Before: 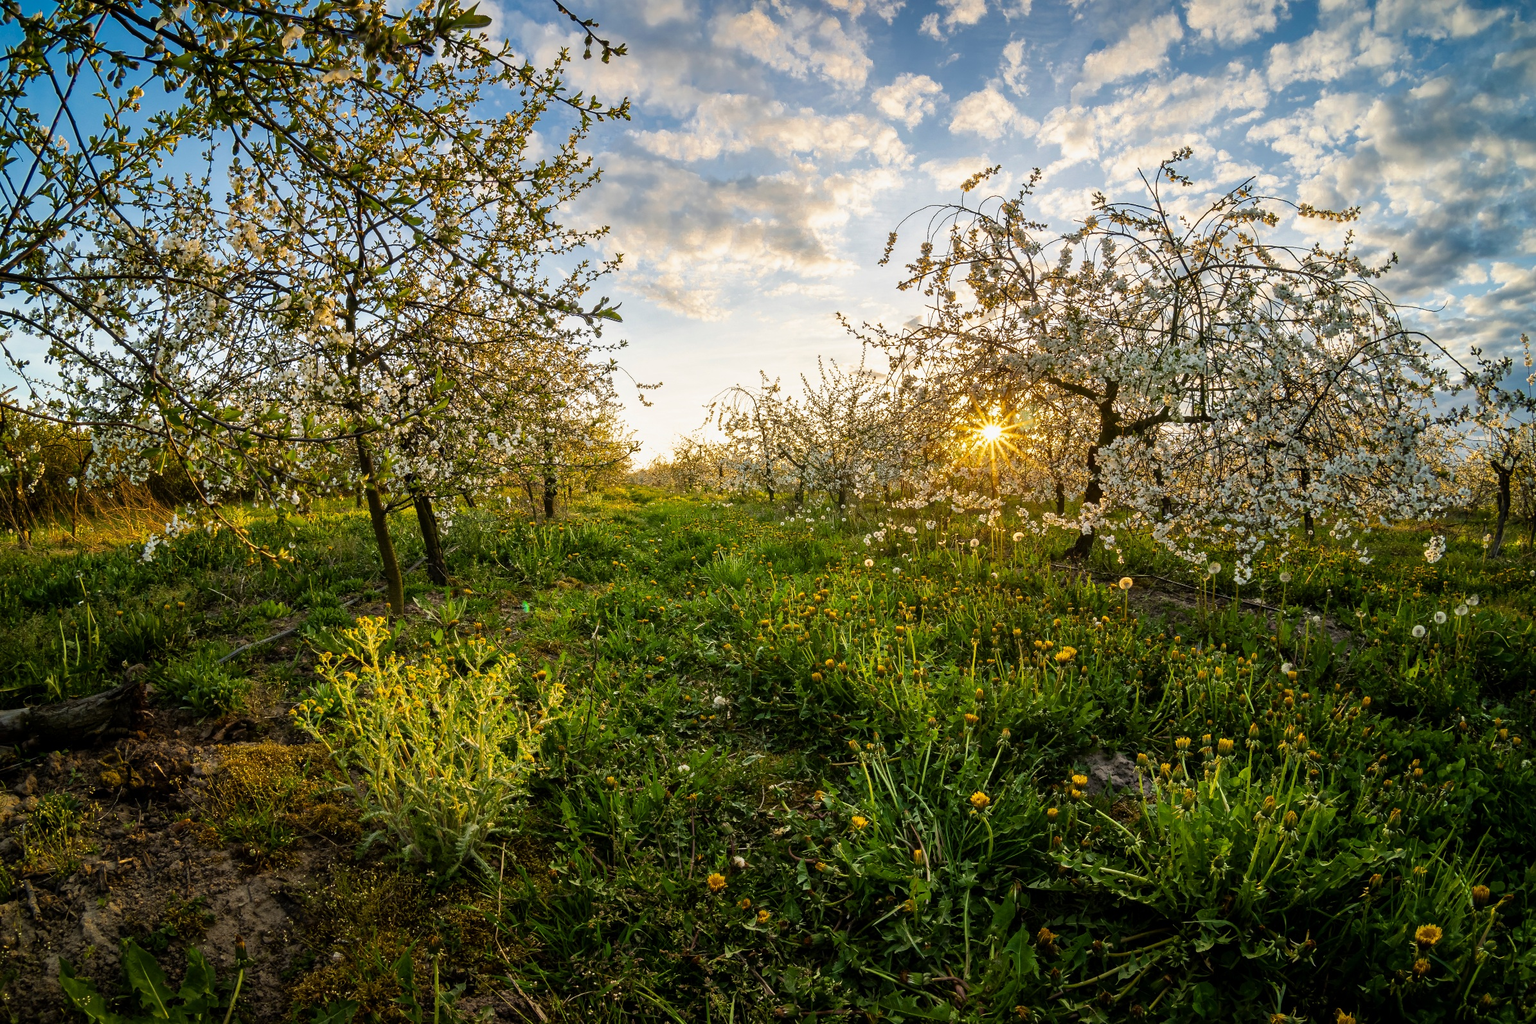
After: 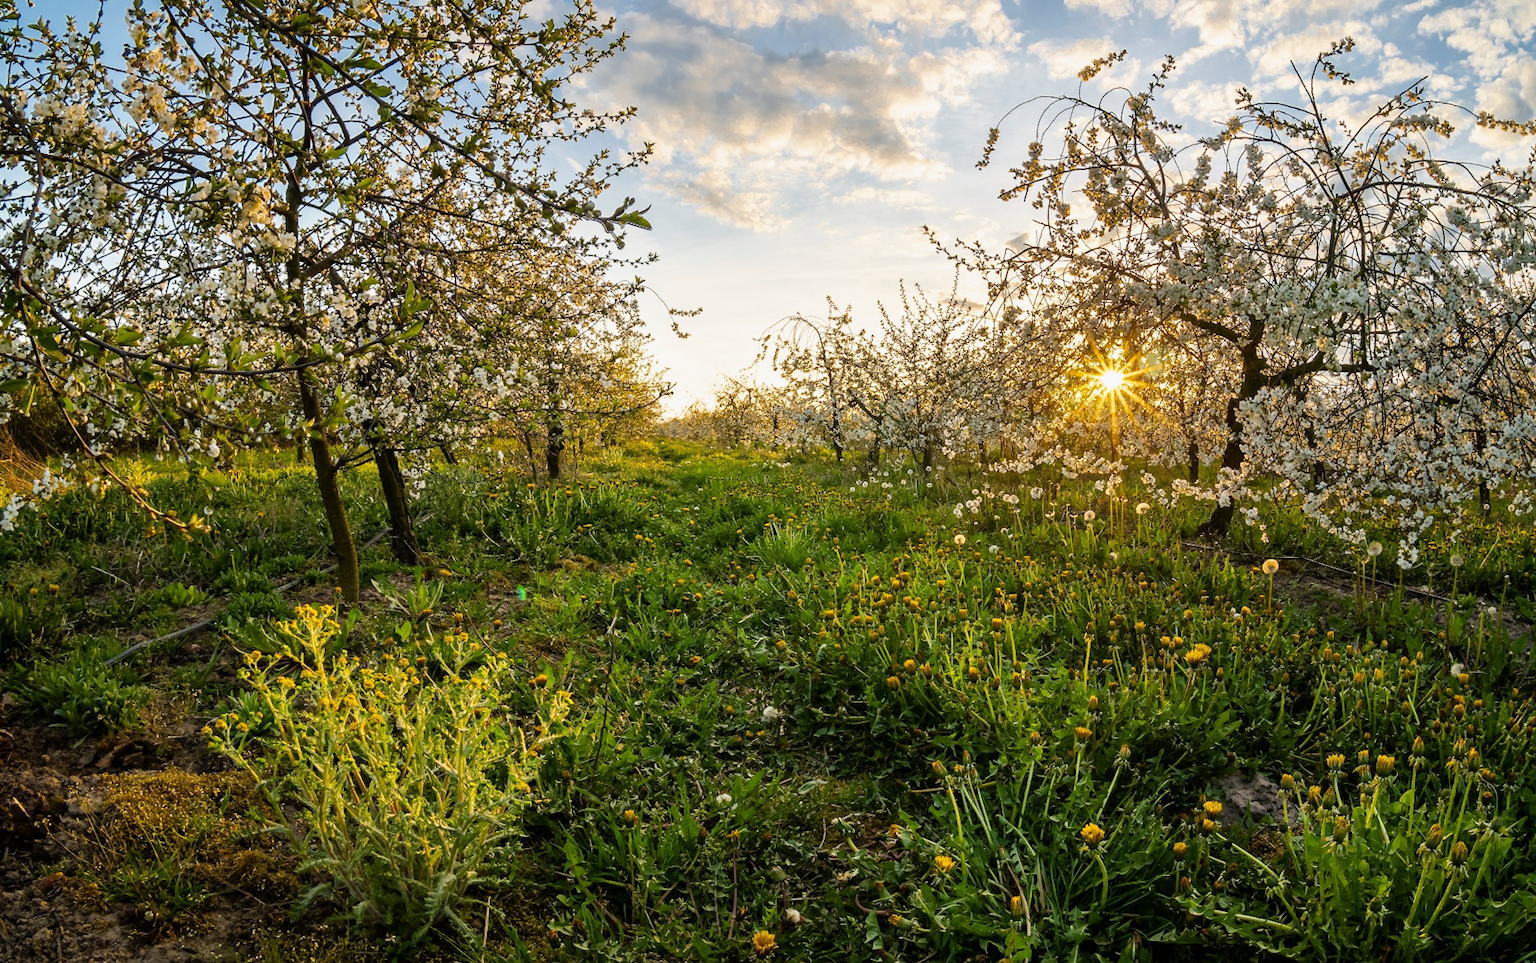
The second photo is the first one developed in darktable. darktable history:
crop and rotate: left 10.071%, top 10.071%, right 10.02%, bottom 10.02%
rotate and perspective: rotation 0.679°, lens shift (horizontal) 0.136, crop left 0.009, crop right 0.991, crop top 0.078, crop bottom 0.95
